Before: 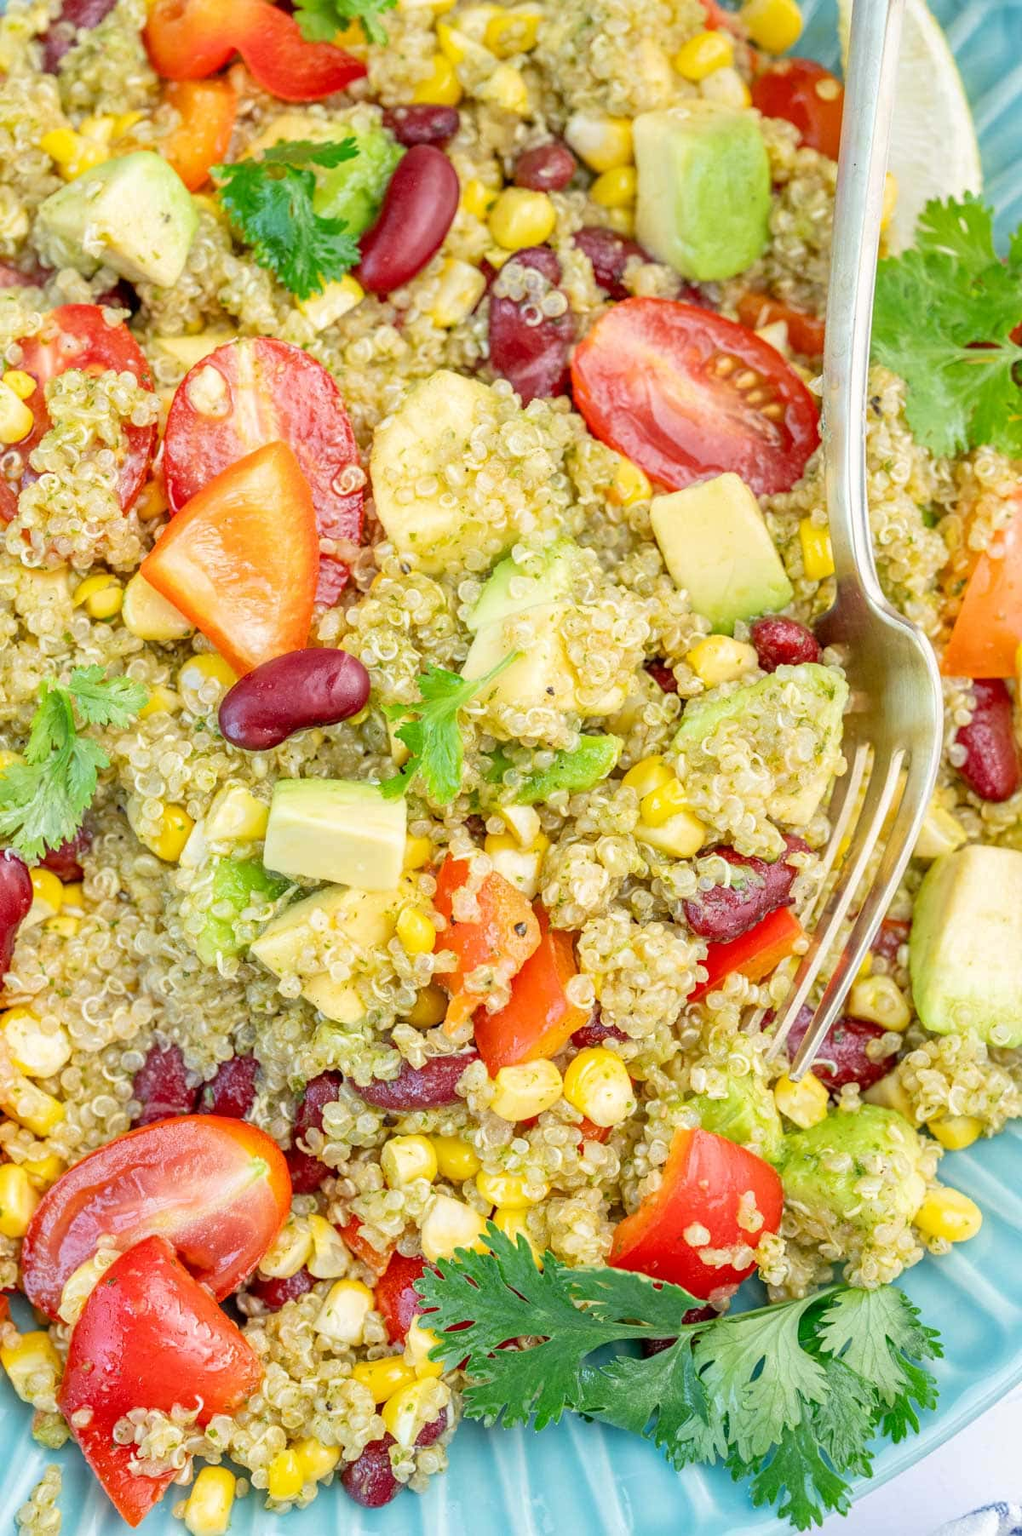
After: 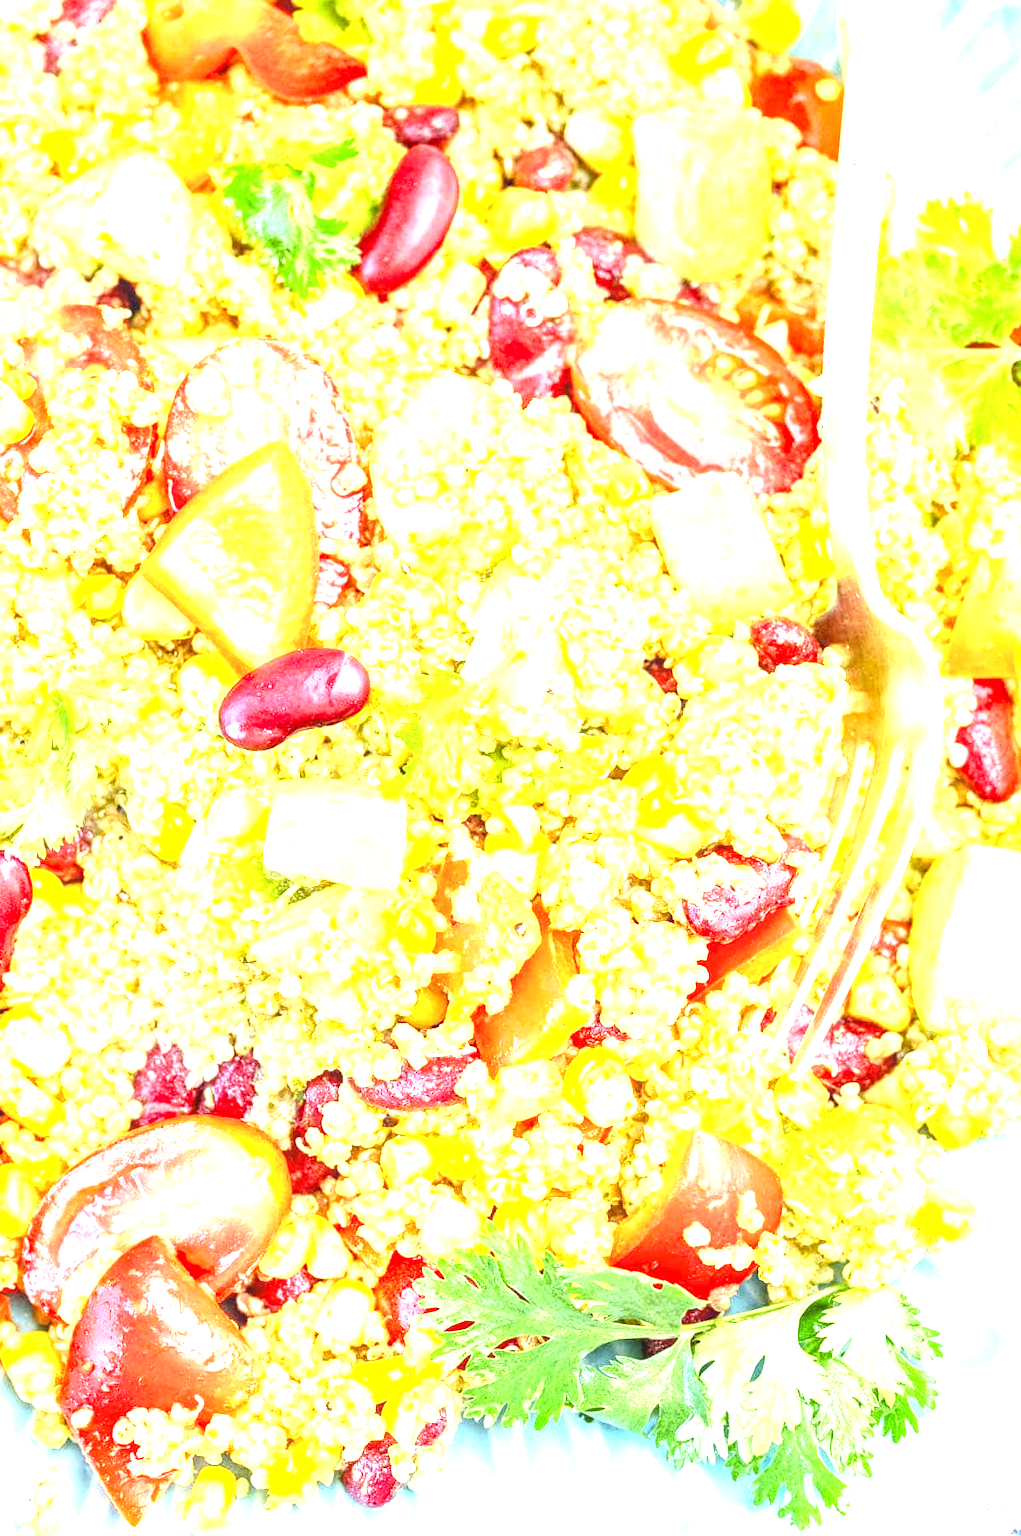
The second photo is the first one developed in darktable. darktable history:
tone curve: curves: ch0 [(0, 0.024) (0.119, 0.146) (0.474, 0.464) (0.718, 0.721) (0.817, 0.839) (1, 0.998)]; ch1 [(0, 0) (0.377, 0.416) (0.439, 0.451) (0.477, 0.477) (0.501, 0.503) (0.538, 0.544) (0.58, 0.602) (0.664, 0.676) (0.783, 0.804) (1, 1)]; ch2 [(0, 0) (0.38, 0.405) (0.463, 0.456) (0.498, 0.497) (0.524, 0.535) (0.578, 0.576) (0.648, 0.665) (1, 1)], color space Lab, independent channels, preserve colors none
local contrast: on, module defaults
exposure: black level correction 0, exposure 2.138 EV, compensate exposure bias true, compensate highlight preservation false
